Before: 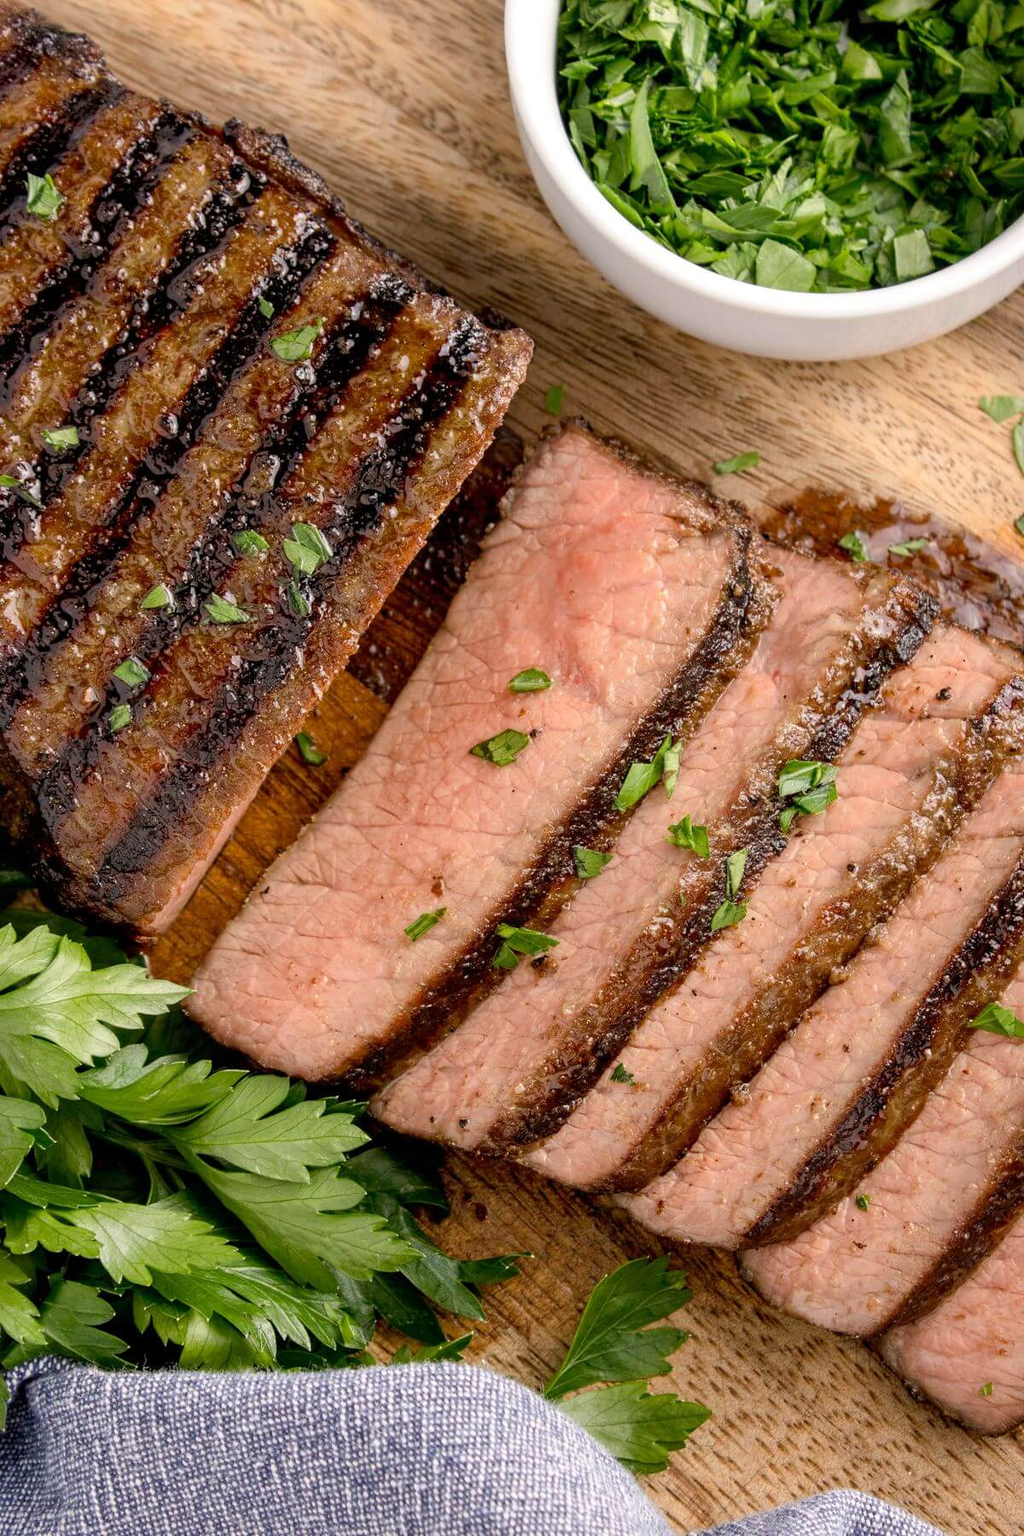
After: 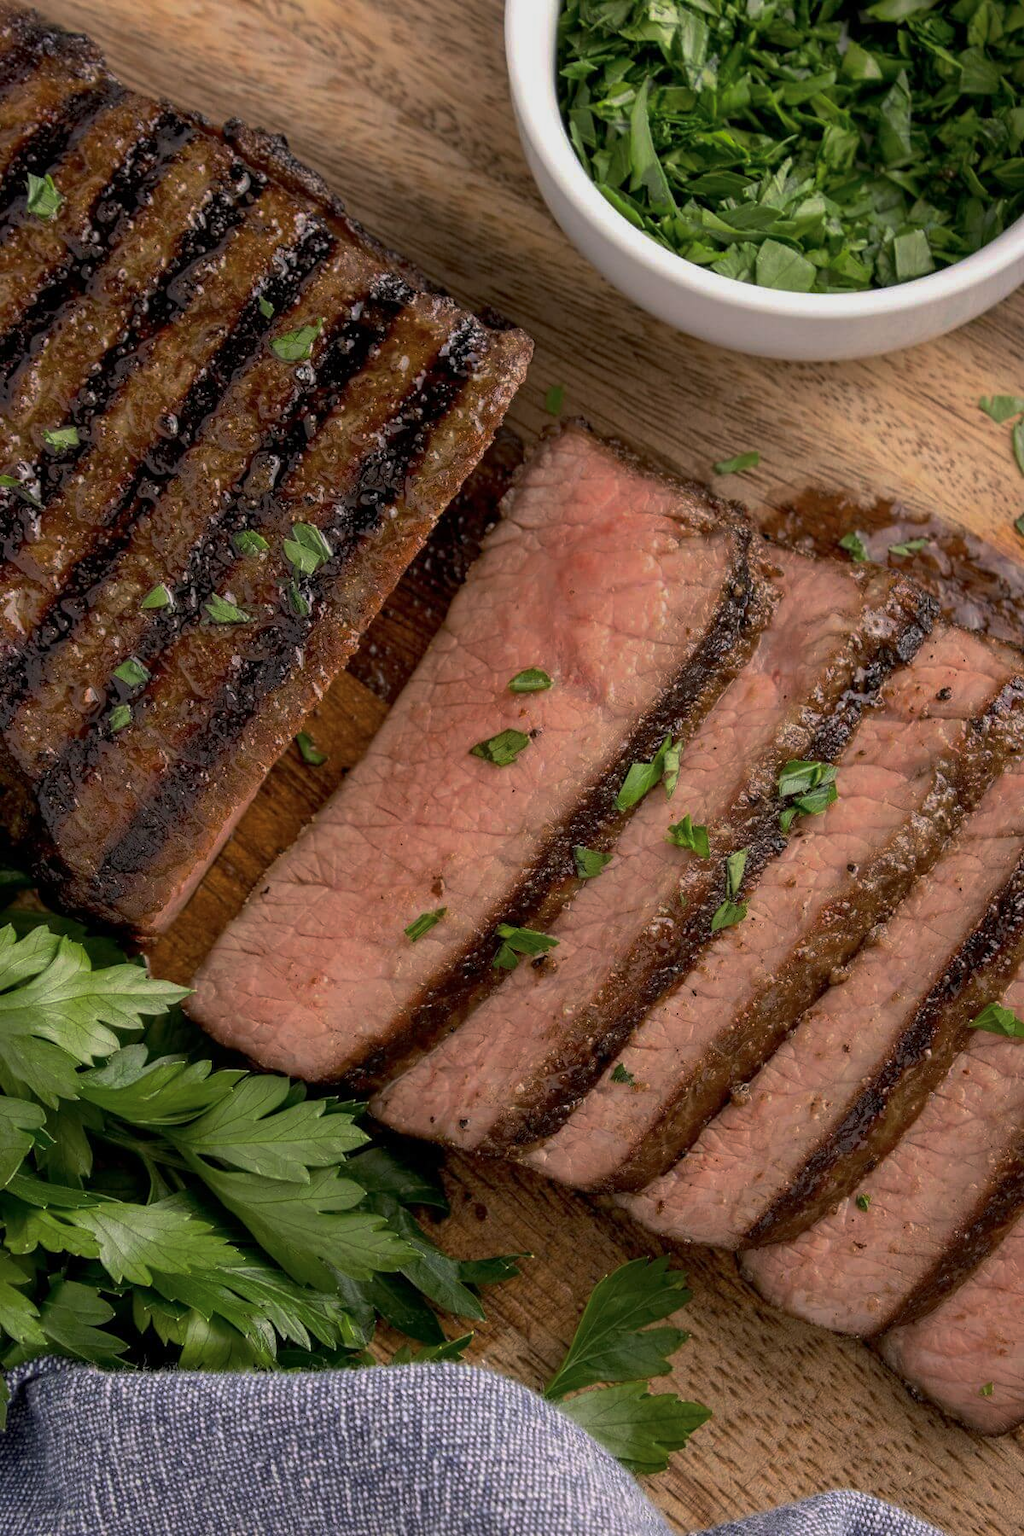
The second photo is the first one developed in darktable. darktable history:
tone curve: curves: ch0 [(0, 0) (0.91, 0.76) (0.997, 0.913)], preserve colors none
